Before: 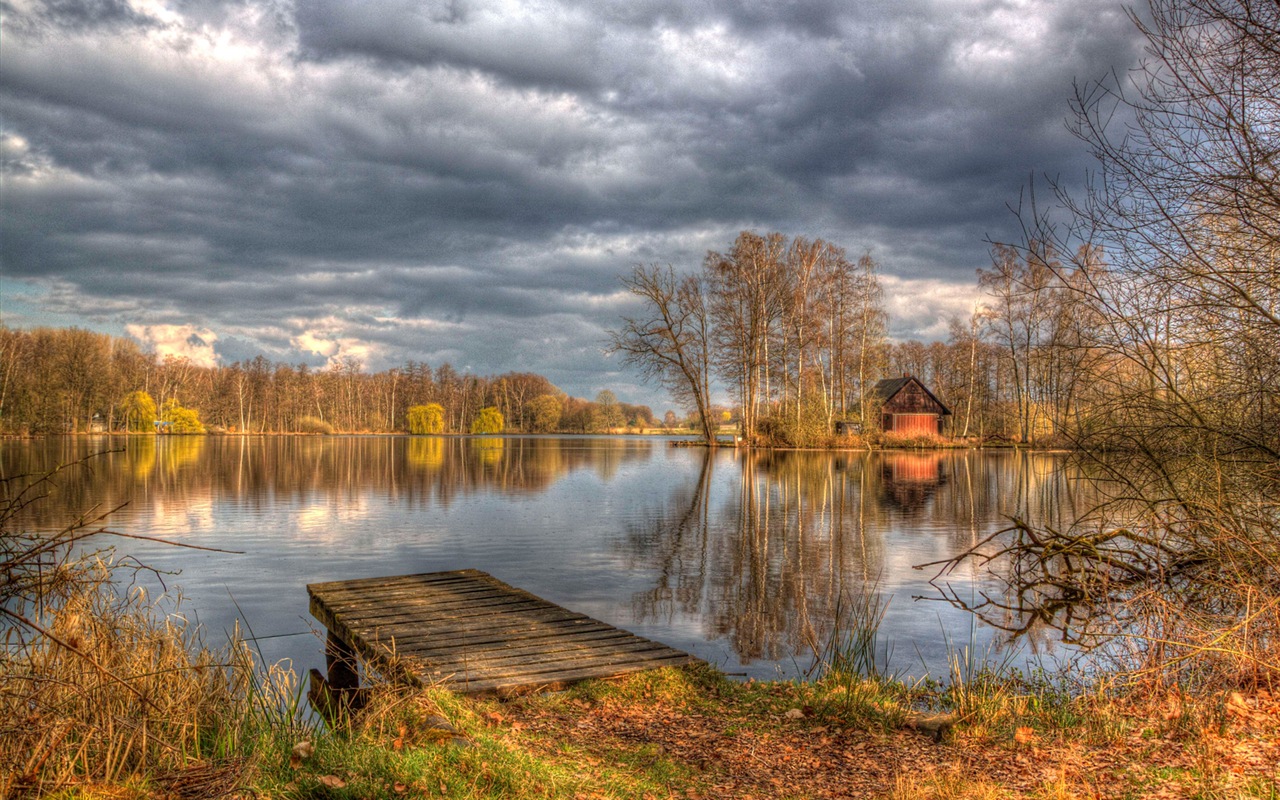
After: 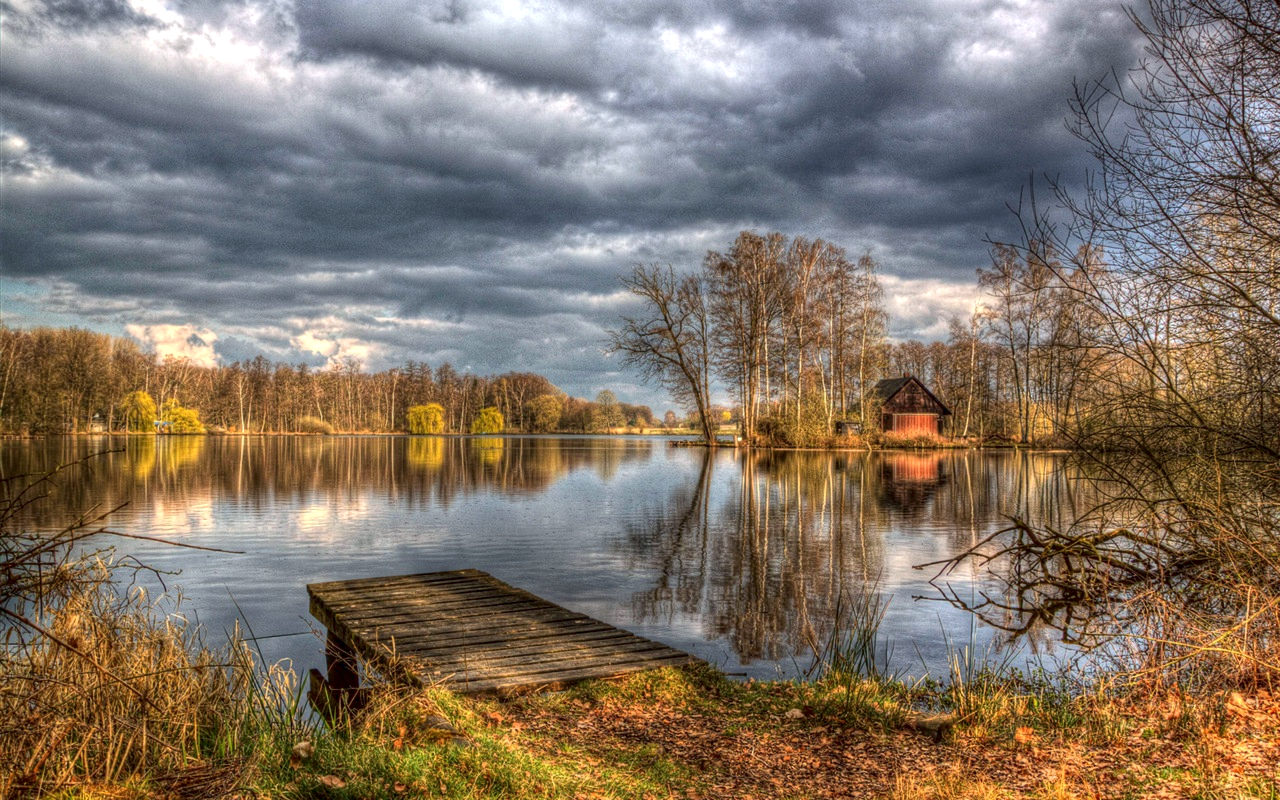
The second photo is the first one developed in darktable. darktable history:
local contrast: on, module defaults
white balance: red 0.982, blue 1.018
tone curve: curves: ch0 [(0, 0.032) (0.181, 0.152) (0.751, 0.762) (1, 1)], color space Lab, linked channels, preserve colors none
